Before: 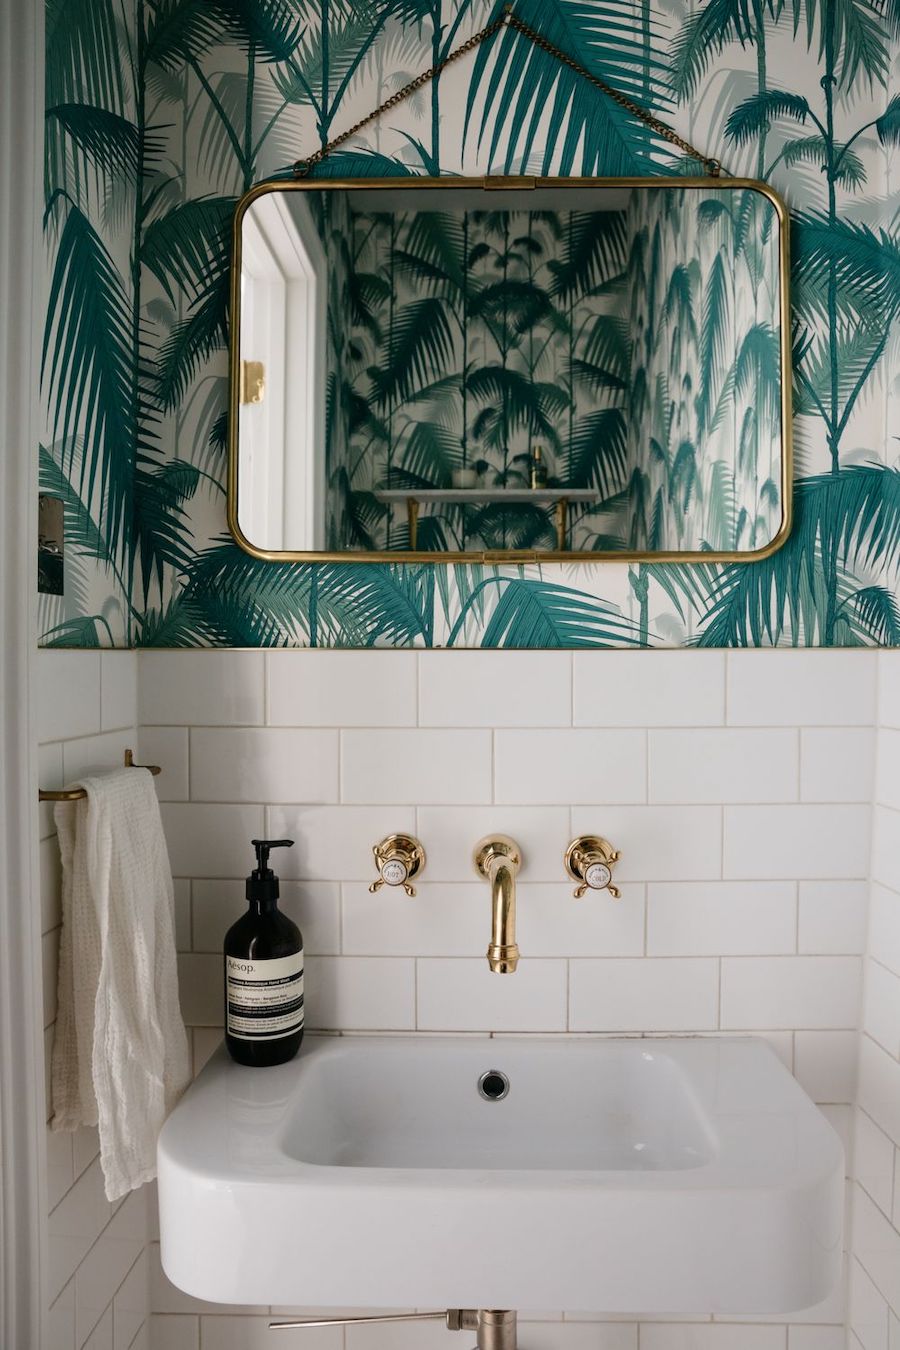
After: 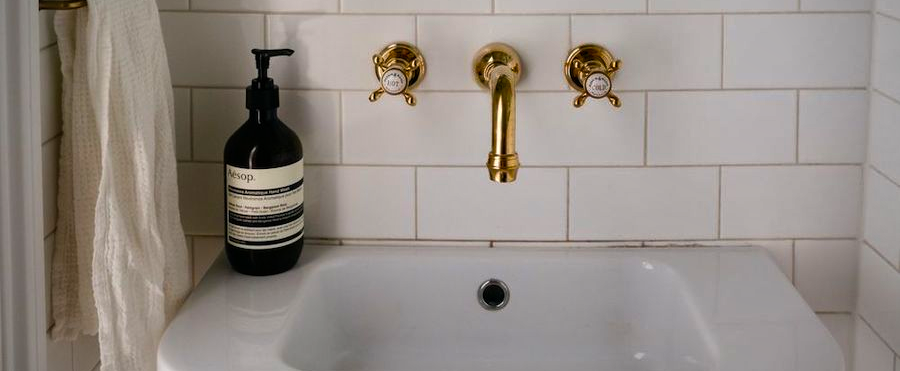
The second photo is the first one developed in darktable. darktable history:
crop and rotate: top 58.595%, bottom 13.898%
shadows and highlights: shadows 75.09, highlights -60.58, soften with gaussian
levels: levels [0, 0.476, 0.951]
vignetting: on, module defaults
color balance rgb: power › luminance -8.814%, white fulcrum 0.991 EV, linear chroma grading › global chroma 19.814%, perceptual saturation grading › global saturation 25.828%
